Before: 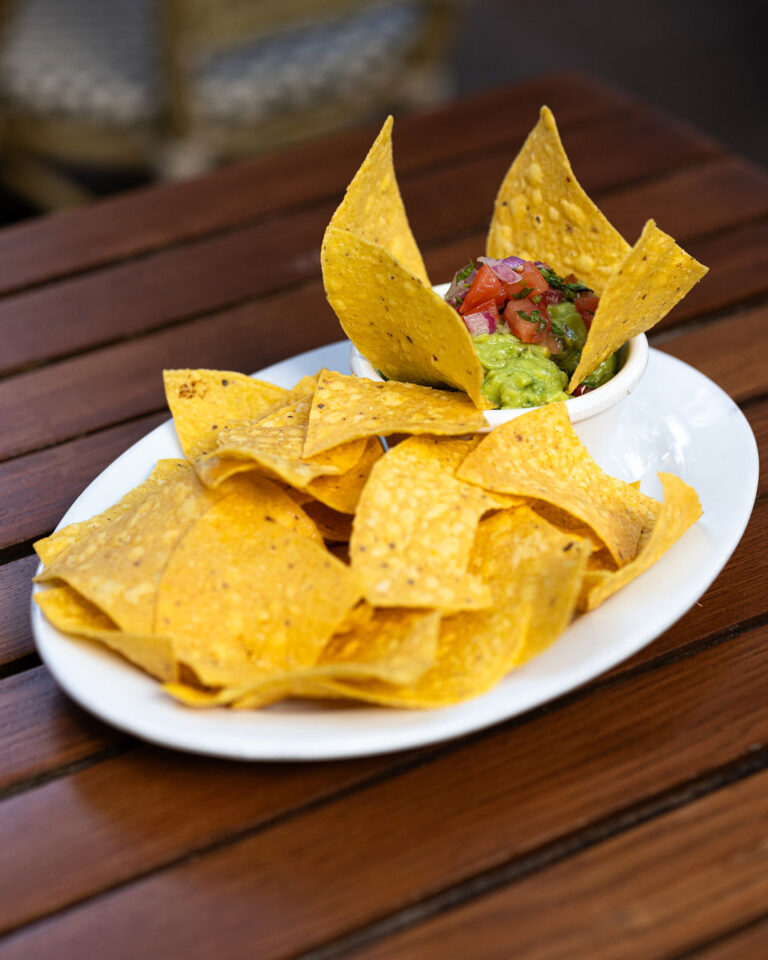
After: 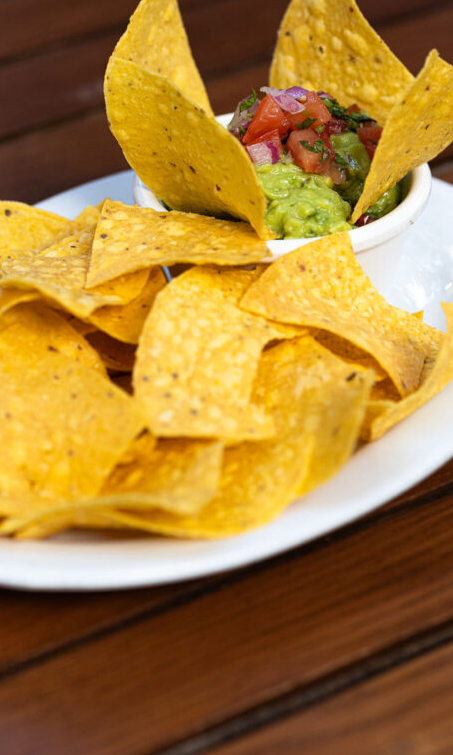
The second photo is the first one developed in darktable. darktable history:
exposure: compensate highlight preservation false
crop and rotate: left 28.256%, top 17.734%, right 12.656%, bottom 3.573%
